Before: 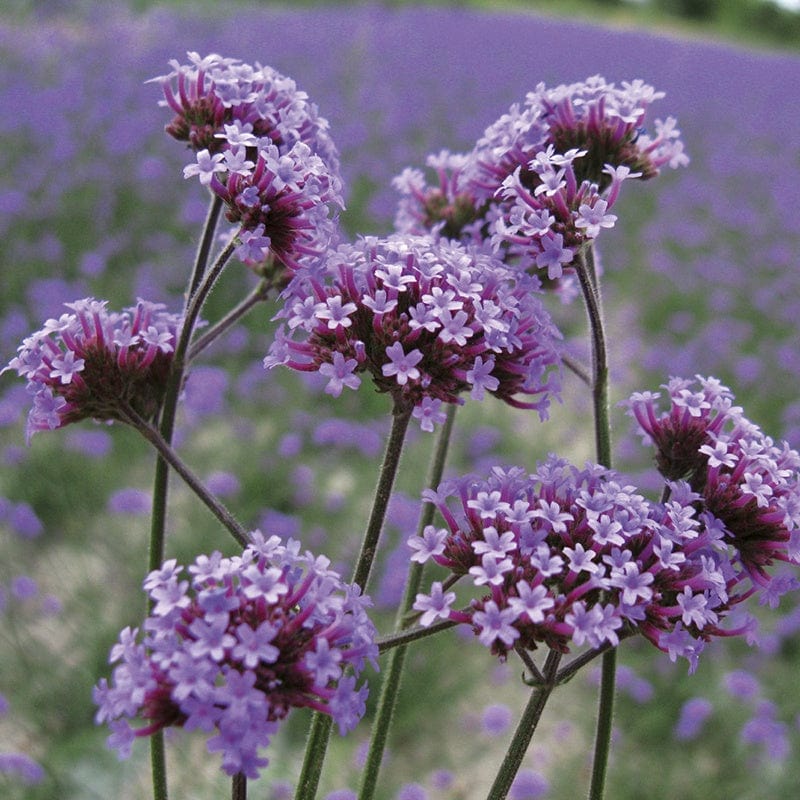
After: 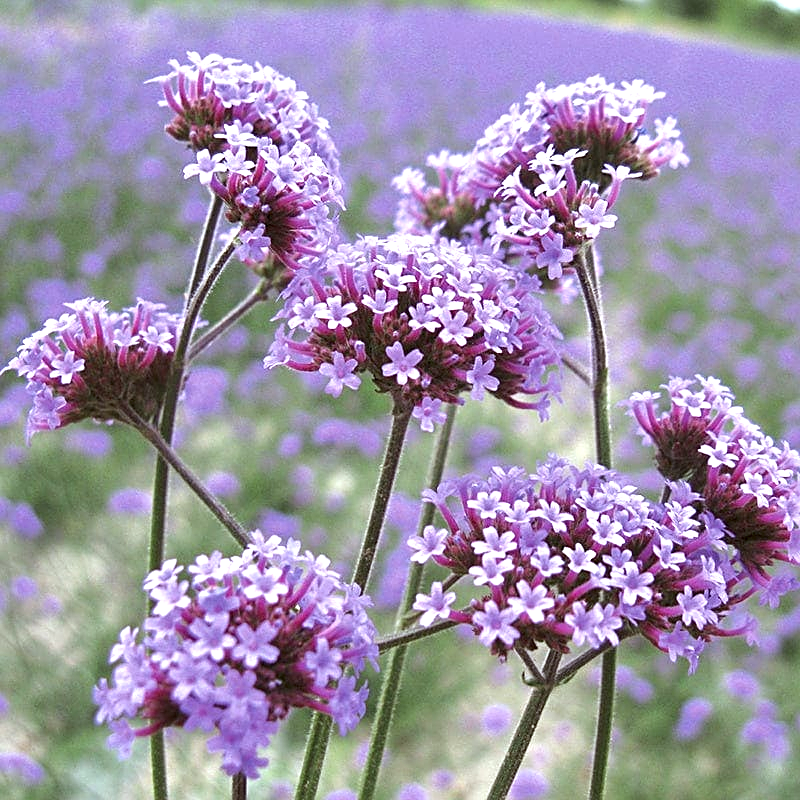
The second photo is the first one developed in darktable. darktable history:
exposure: black level correction 0, exposure 1.019 EV, compensate exposure bias true, compensate highlight preservation false
sharpen: on, module defaults
color correction: highlights a* -2.82, highlights b* -2.27, shadows a* 2.43, shadows b* 2.78
